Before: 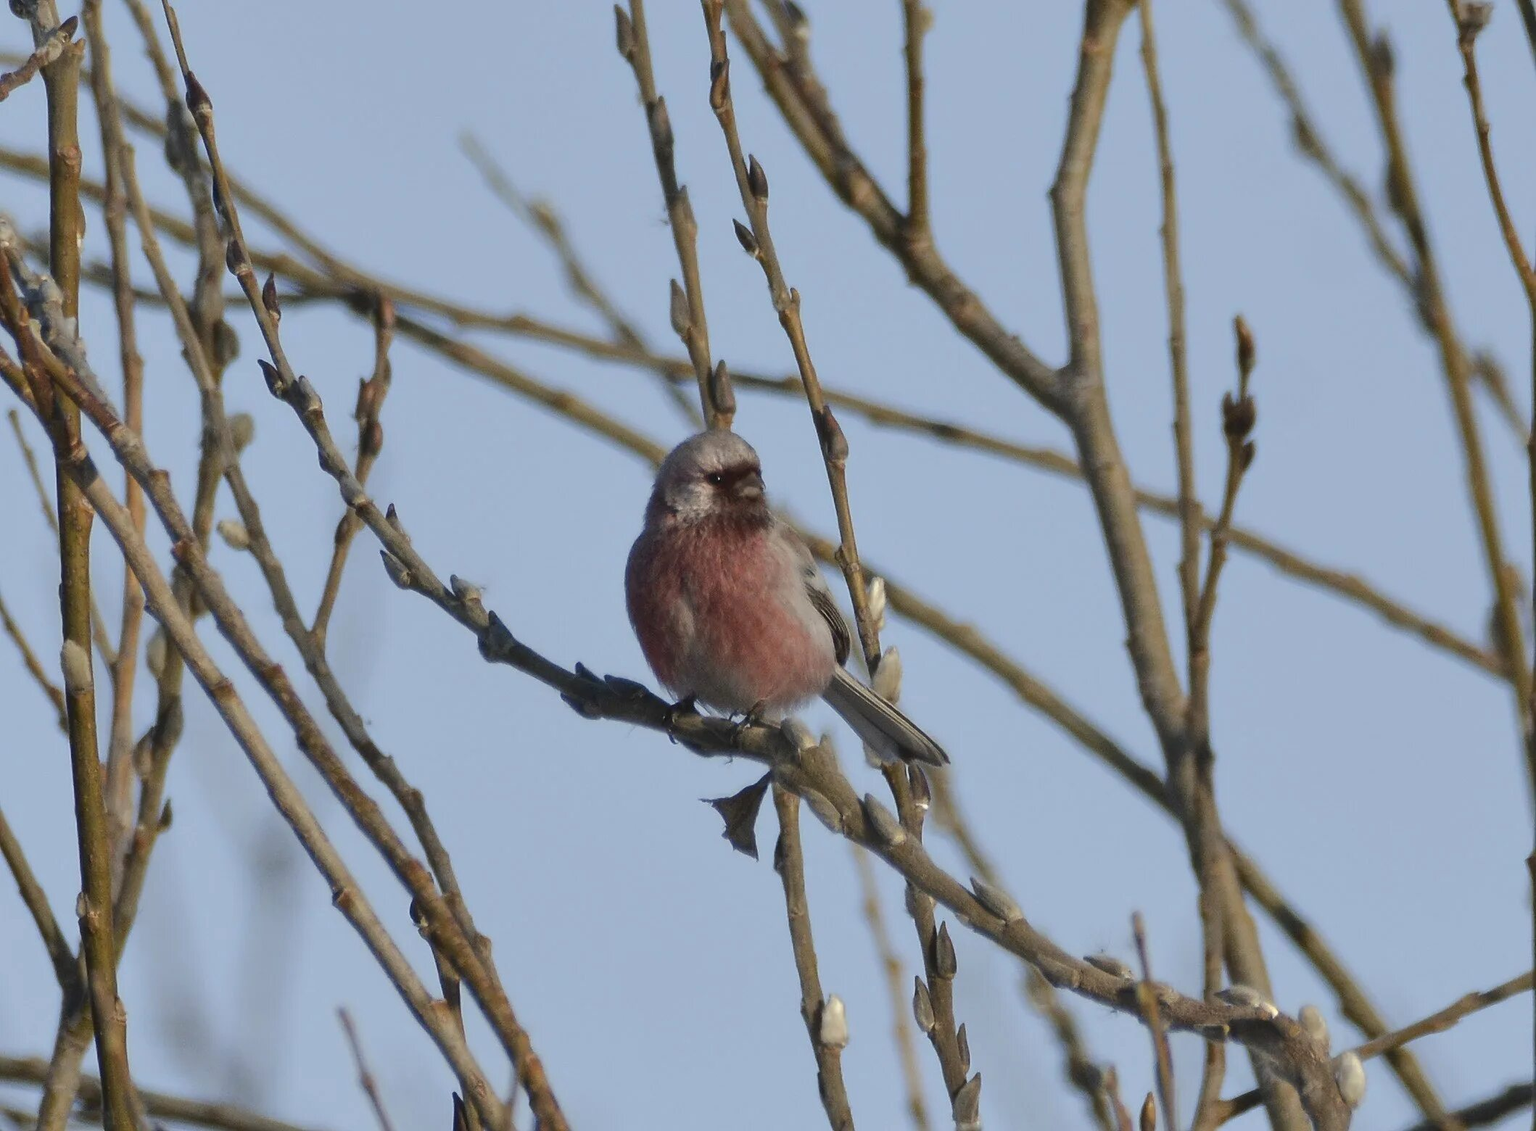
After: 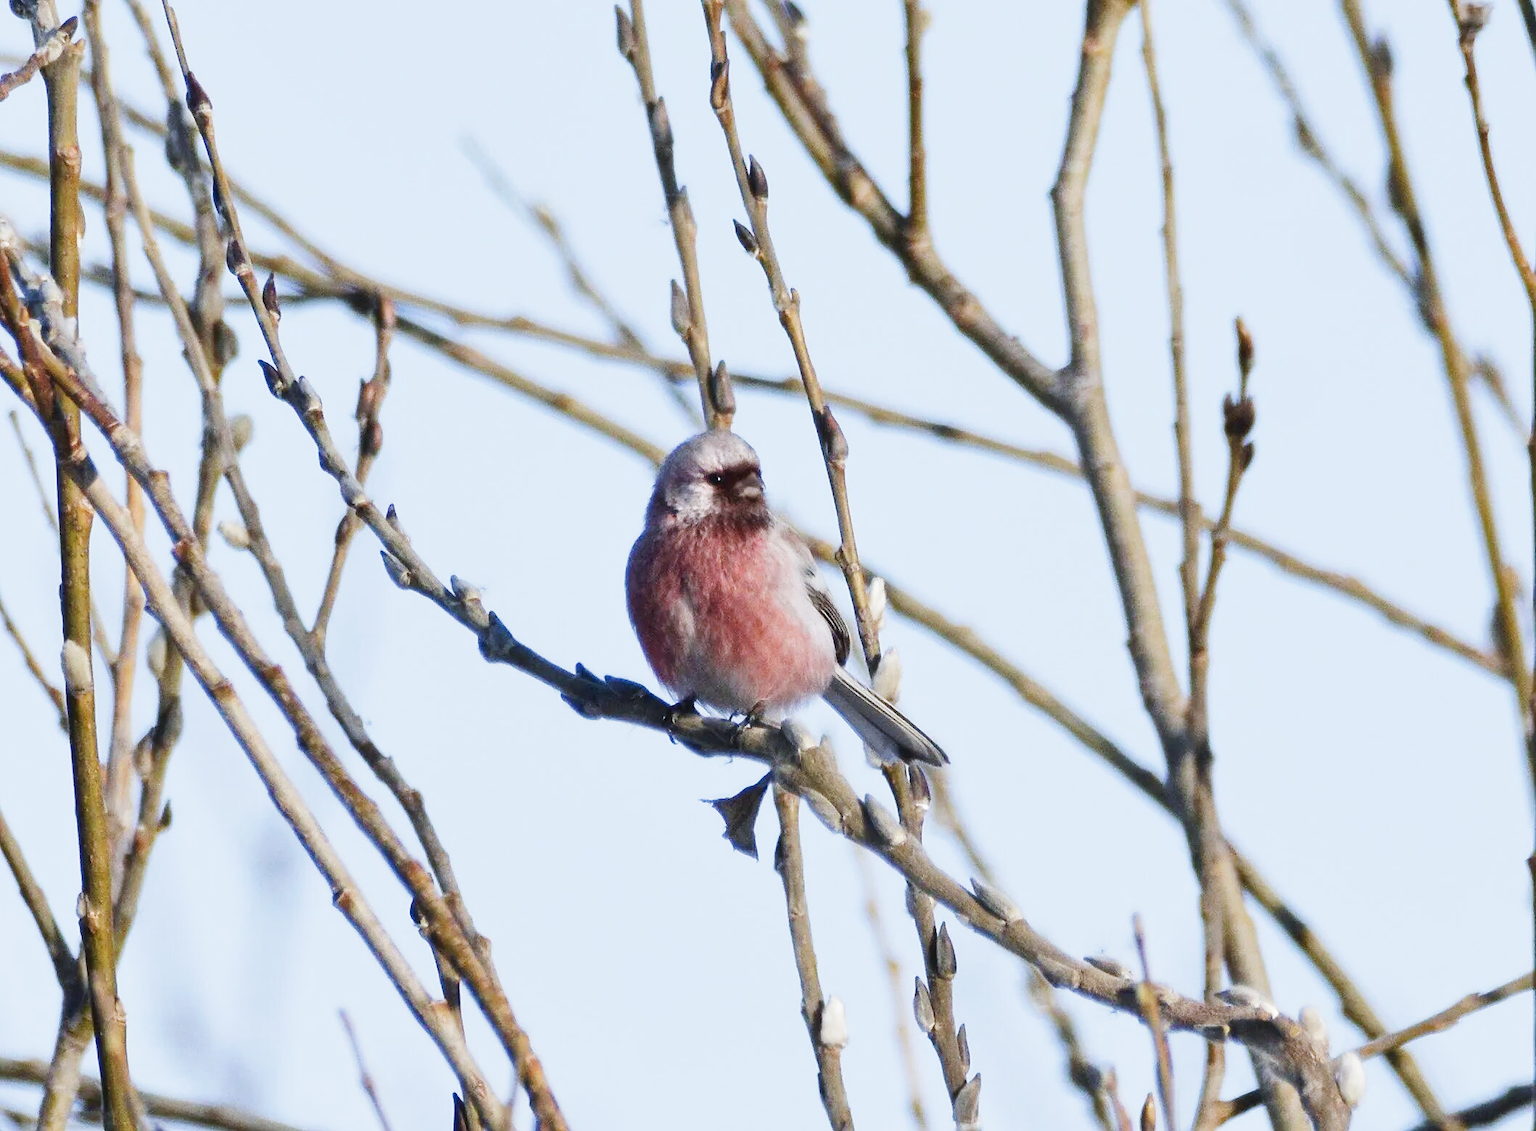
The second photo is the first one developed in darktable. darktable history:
base curve: curves: ch0 [(0, 0) (0, 0.001) (0.001, 0.001) (0.004, 0.002) (0.007, 0.004) (0.015, 0.013) (0.033, 0.045) (0.052, 0.096) (0.075, 0.17) (0.099, 0.241) (0.163, 0.42) (0.219, 0.55) (0.259, 0.616) (0.327, 0.722) (0.365, 0.765) (0.522, 0.873) (0.547, 0.881) (0.689, 0.919) (0.826, 0.952) (1, 1)], preserve colors none
color calibration: illuminant as shot in camera, x 0.366, y 0.379, temperature 4421.71 K
